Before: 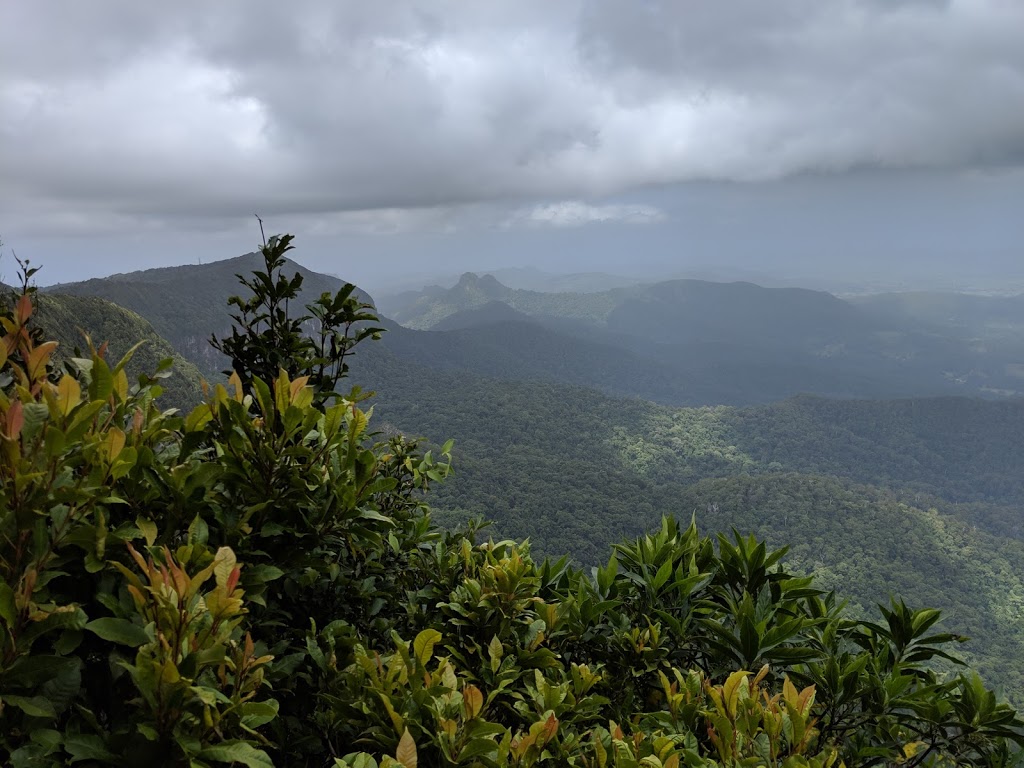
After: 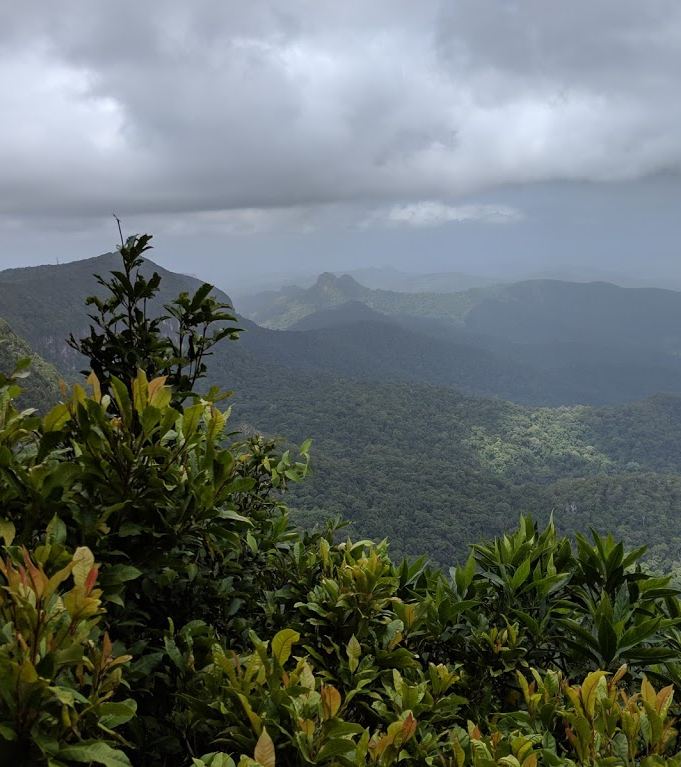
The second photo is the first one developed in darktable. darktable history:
crop and rotate: left 13.875%, right 19.558%
